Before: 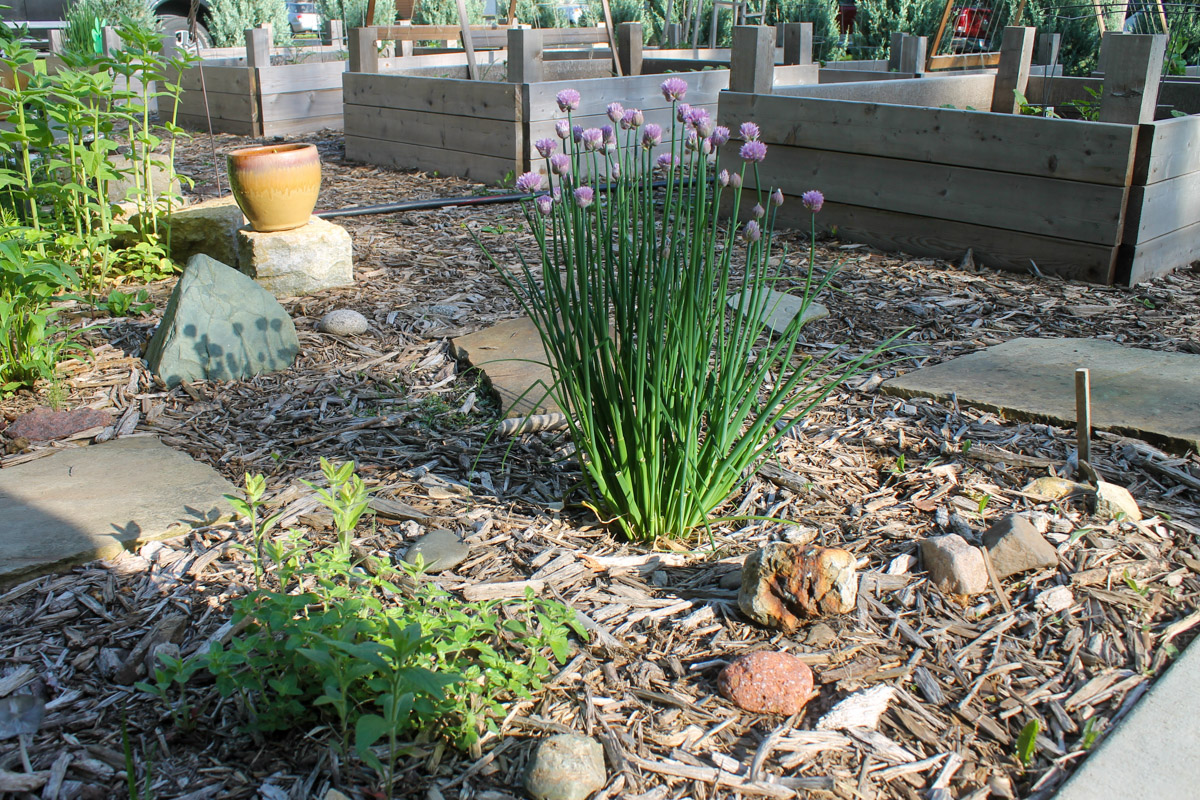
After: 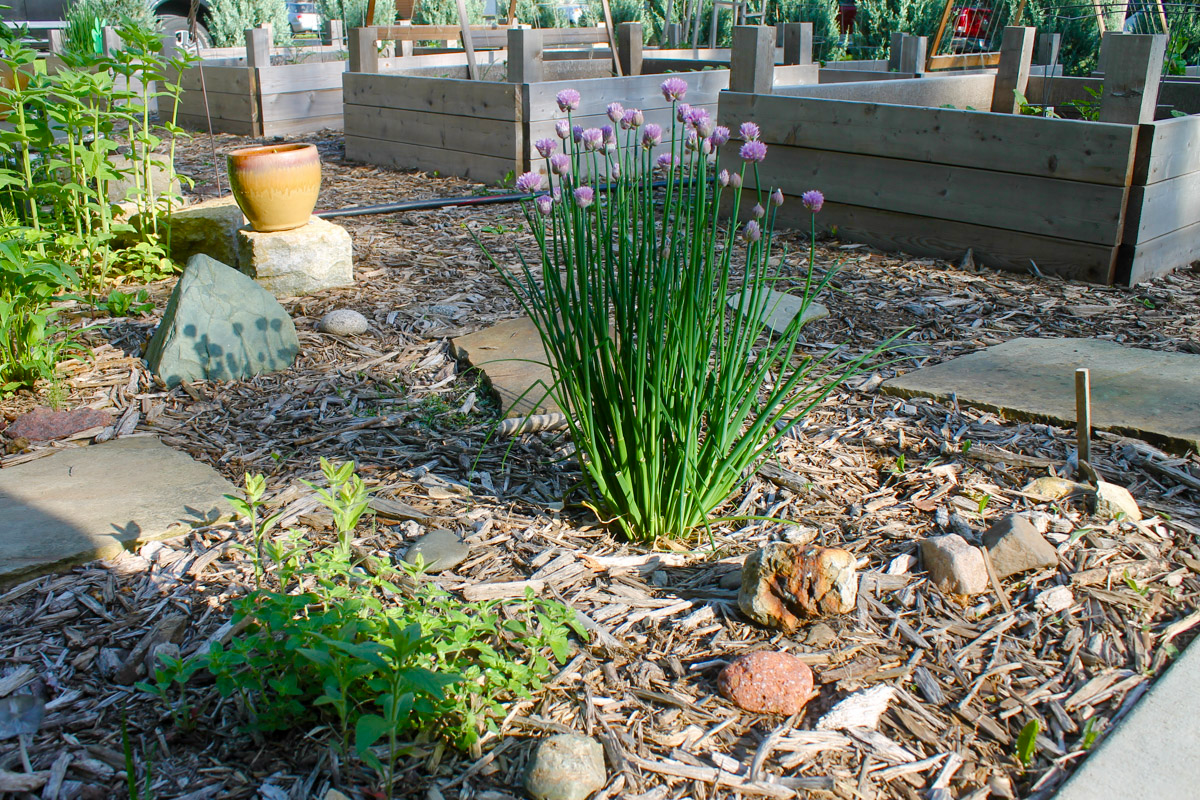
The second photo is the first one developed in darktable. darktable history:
color balance rgb: perceptual saturation grading › global saturation 20%, perceptual saturation grading › highlights -25.202%, perceptual saturation grading › shadows 49.899%
